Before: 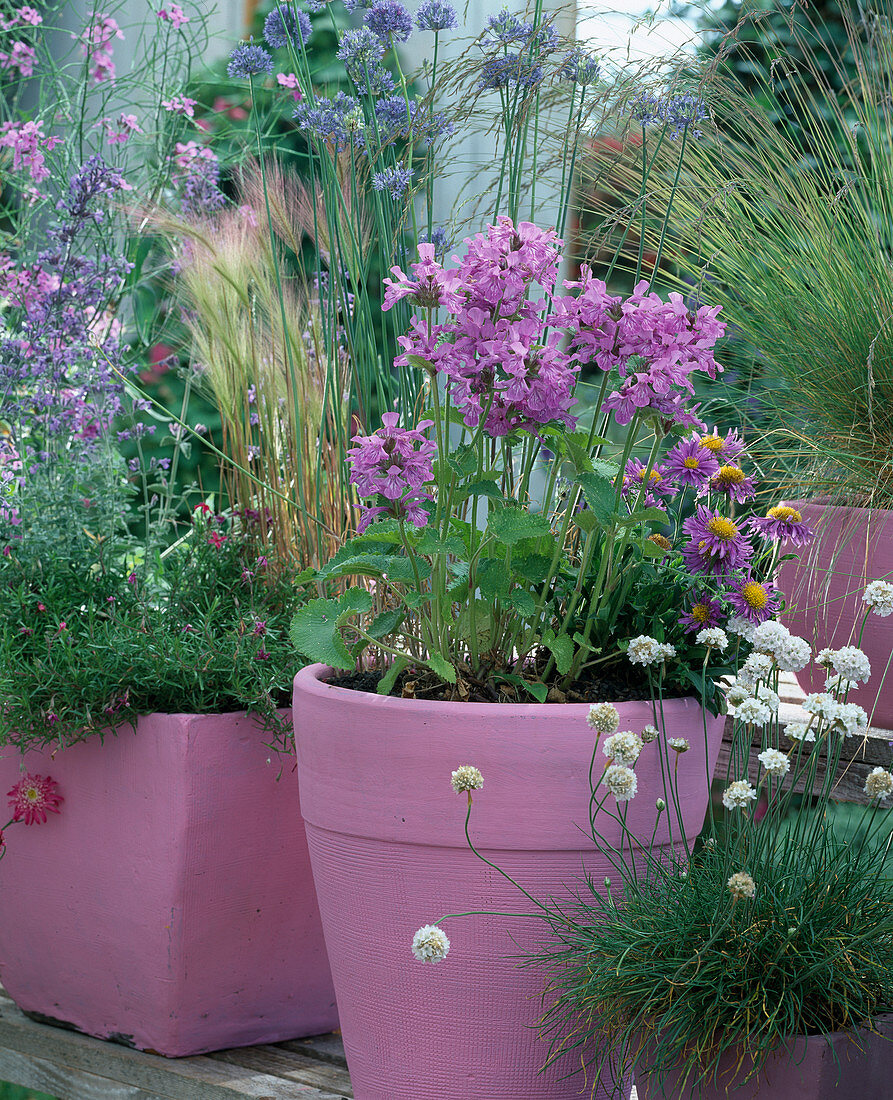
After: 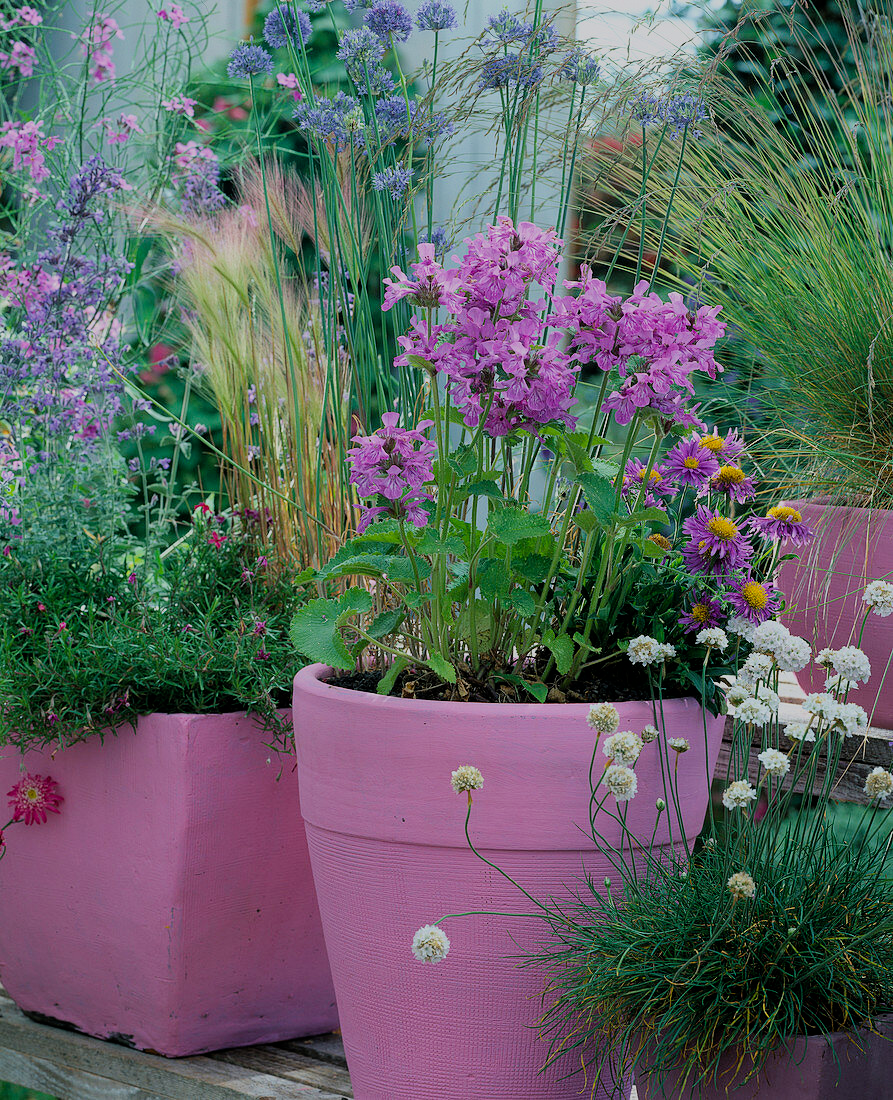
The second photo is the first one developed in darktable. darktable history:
filmic rgb: black relative exposure -7.32 EV, white relative exposure 5.09 EV, hardness 3.2
color balance rgb: perceptual saturation grading › global saturation 20%, global vibrance 10%
